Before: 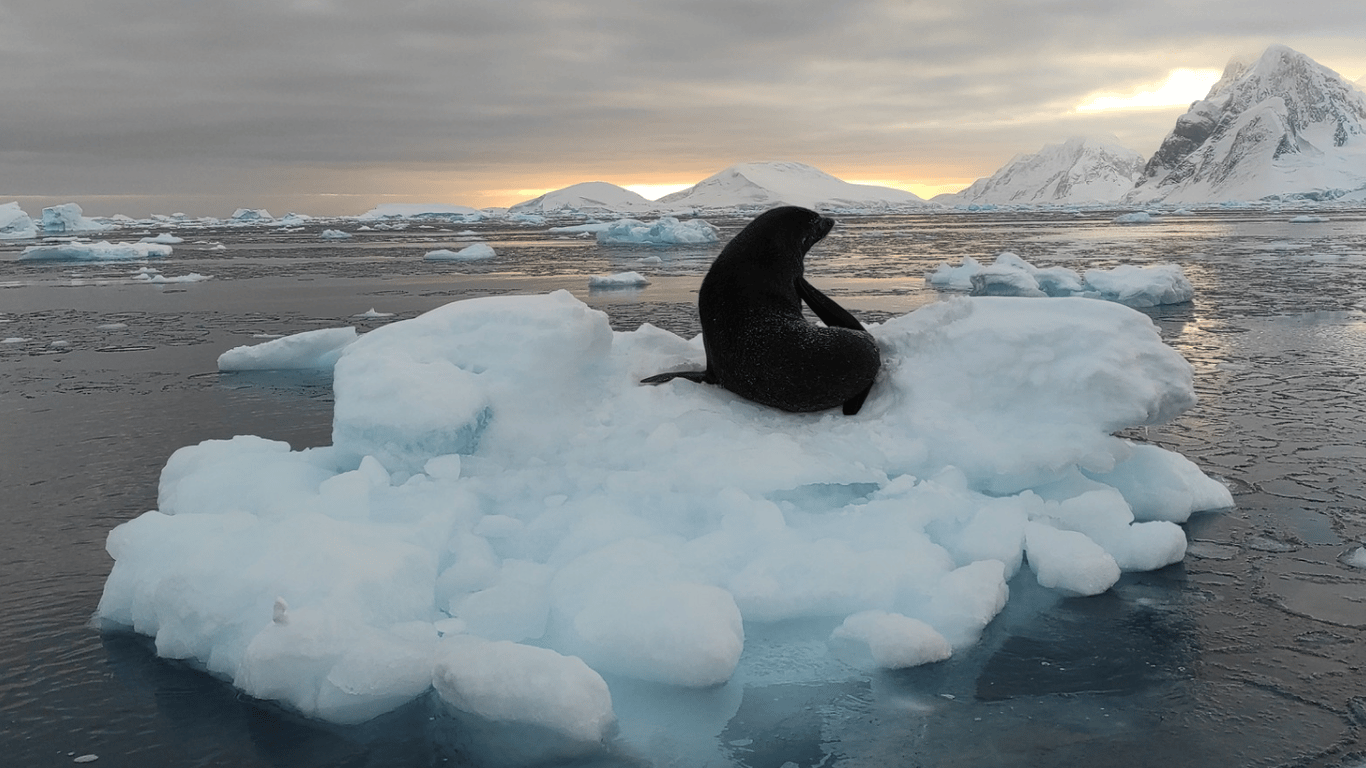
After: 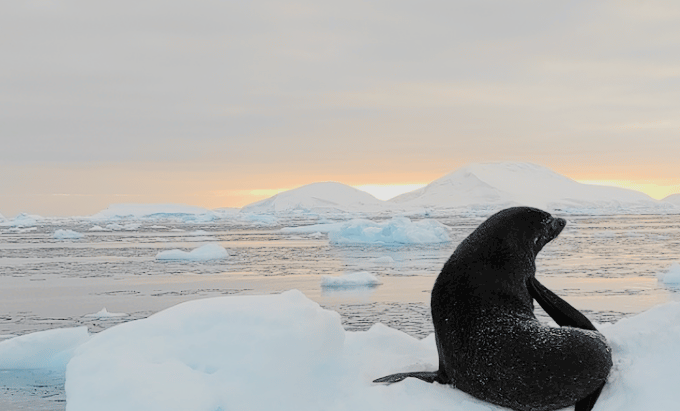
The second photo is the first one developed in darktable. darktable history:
crop: left 19.63%, right 30.562%, bottom 46.447%
filmic rgb: black relative exposure -7.65 EV, white relative exposure 4.56 EV, hardness 3.61
tone equalizer: -8 EV 2 EV, -7 EV 1.97 EV, -6 EV 1.97 EV, -5 EV 1.96 EV, -4 EV 1.99 EV, -3 EV 1.47 EV, -2 EV 0.979 EV, -1 EV 0.518 EV, edges refinement/feathering 500, mask exposure compensation -1.57 EV, preserve details no
